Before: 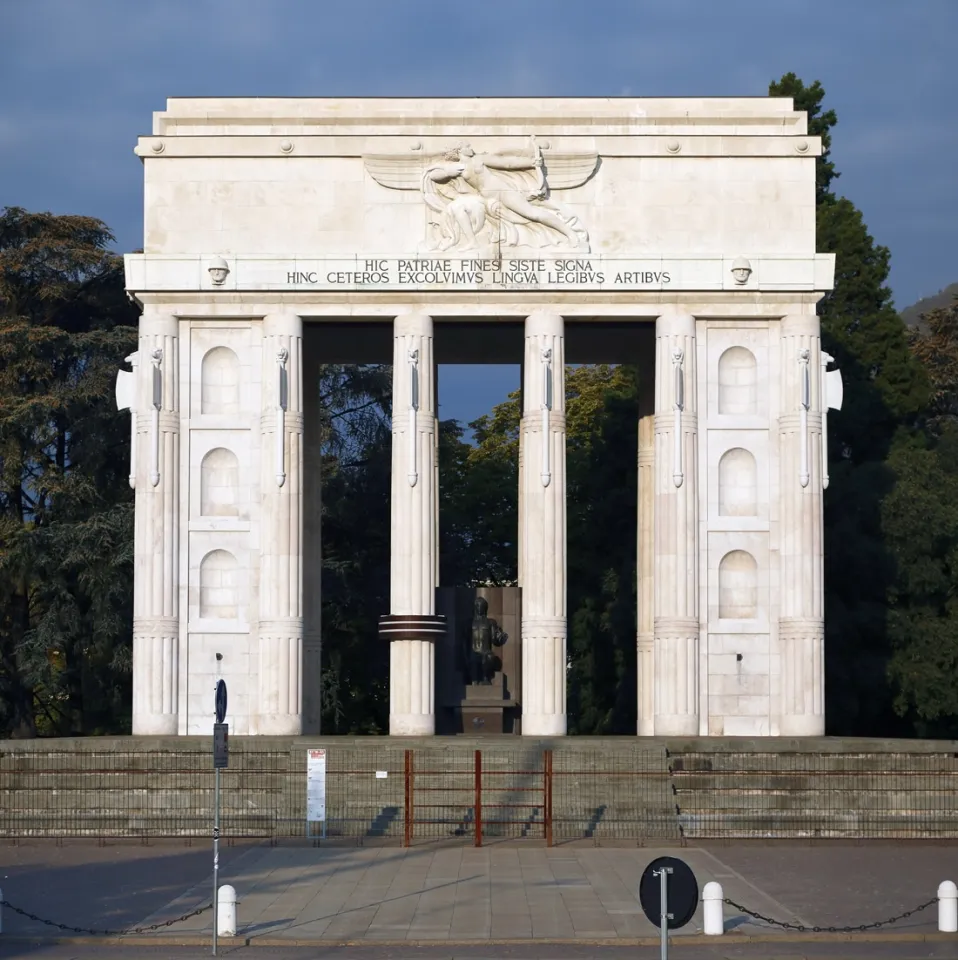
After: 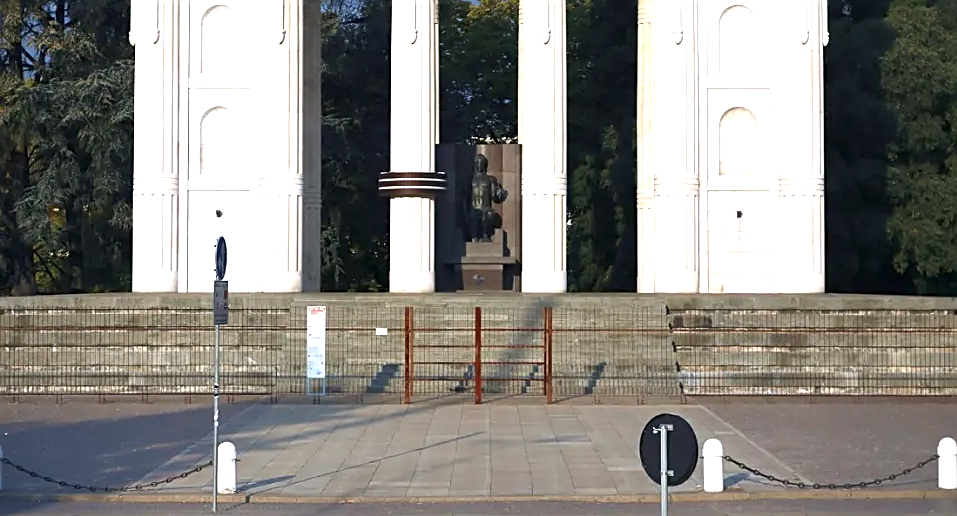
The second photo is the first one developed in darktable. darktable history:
crop and rotate: top 46.237%
sharpen: on, module defaults
exposure: exposure 1 EV, compensate highlight preservation false
